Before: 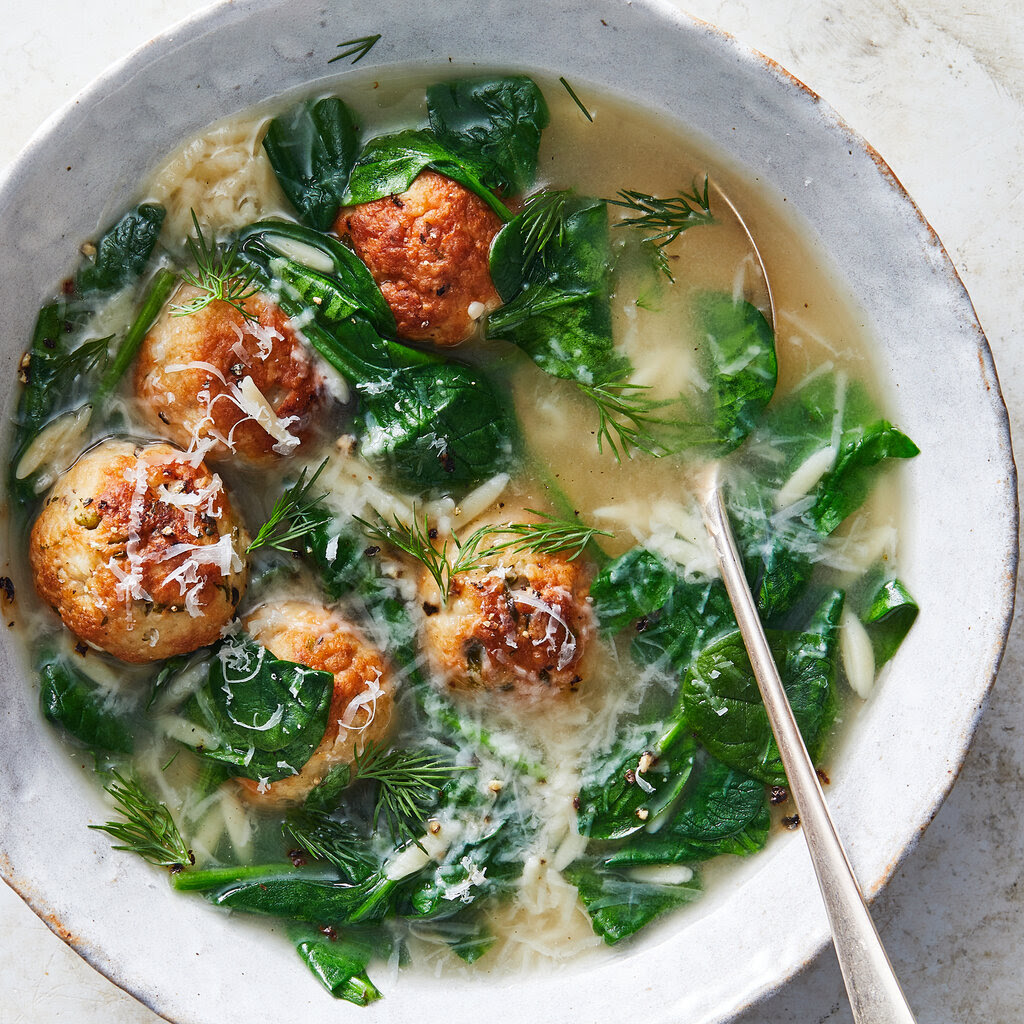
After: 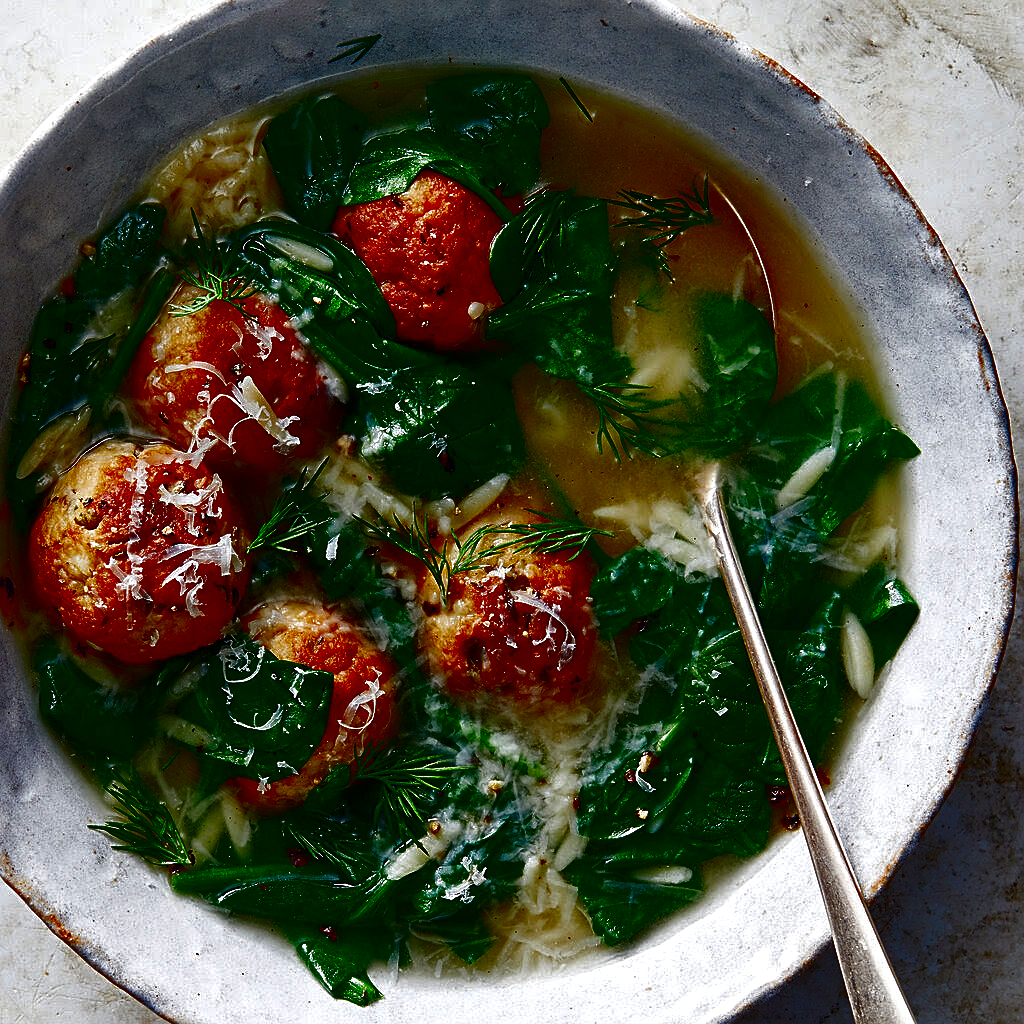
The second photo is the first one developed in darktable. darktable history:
contrast brightness saturation: brightness -0.987, saturation 0.981
exposure: exposure -0.069 EV, compensate highlight preservation false
color balance rgb: perceptual saturation grading › global saturation 0.867%, perceptual saturation grading › highlights -15.349%, perceptual saturation grading › shadows 25.524%, perceptual brilliance grading › global brilliance 4.461%, global vibrance -23.341%
sharpen: on, module defaults
